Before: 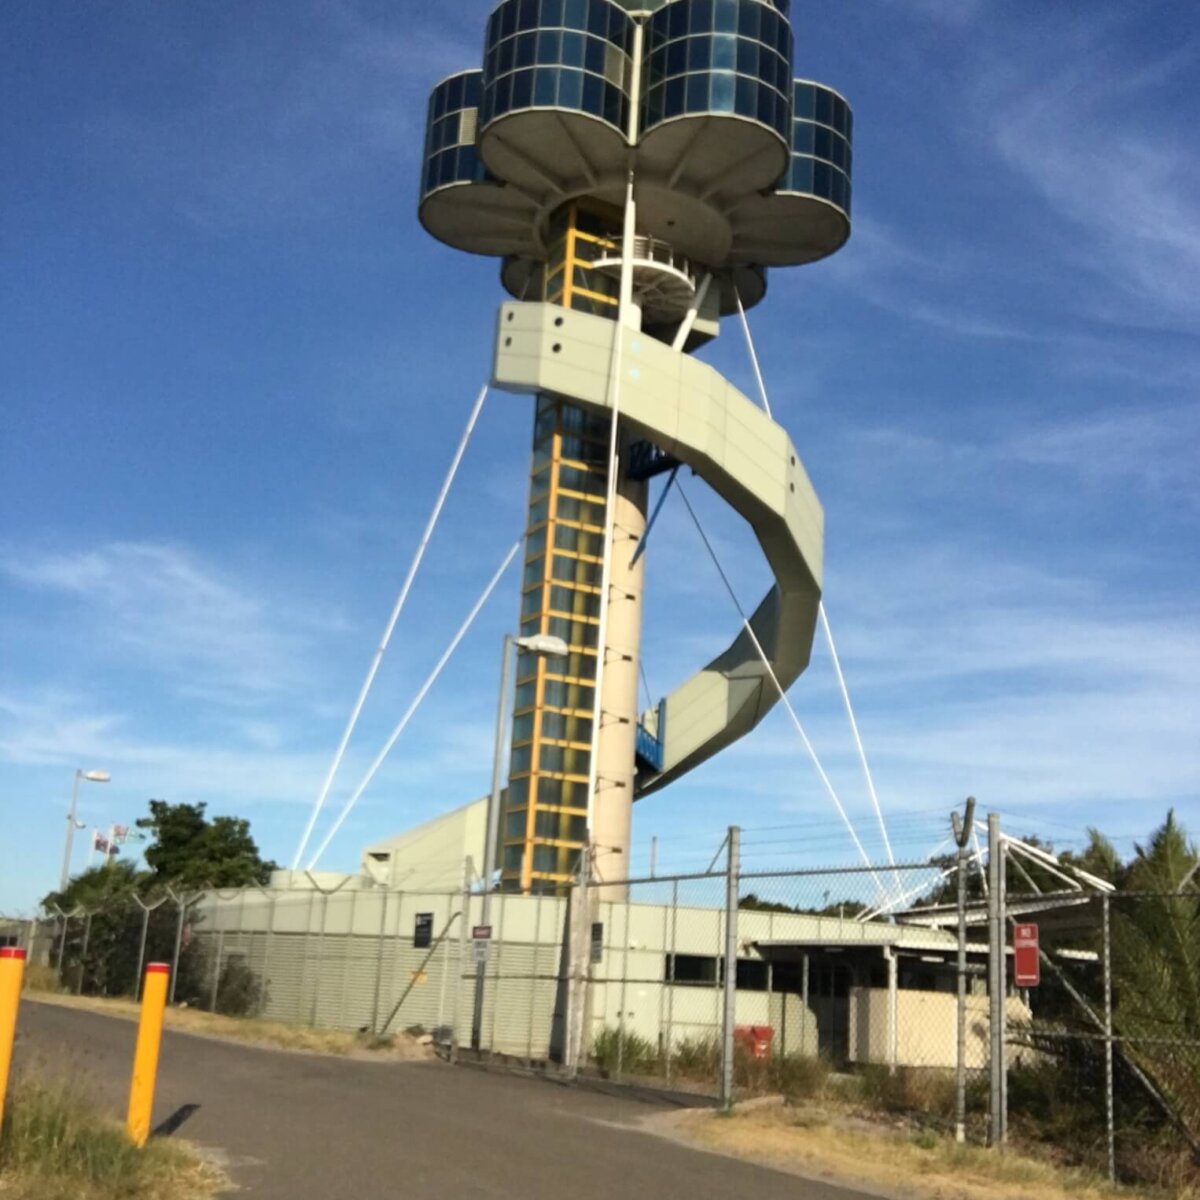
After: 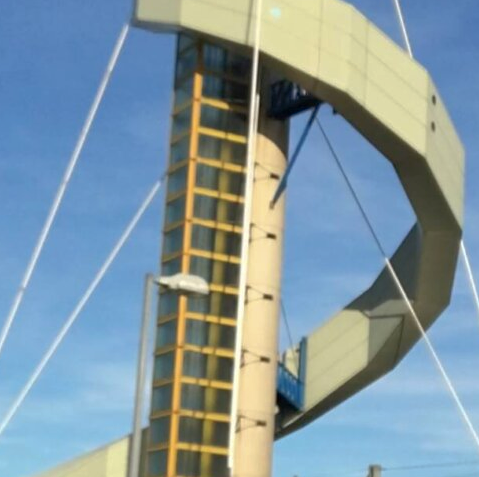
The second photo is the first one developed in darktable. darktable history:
crop: left 29.975%, top 30.127%, right 30.029%, bottom 30.056%
shadows and highlights: on, module defaults
